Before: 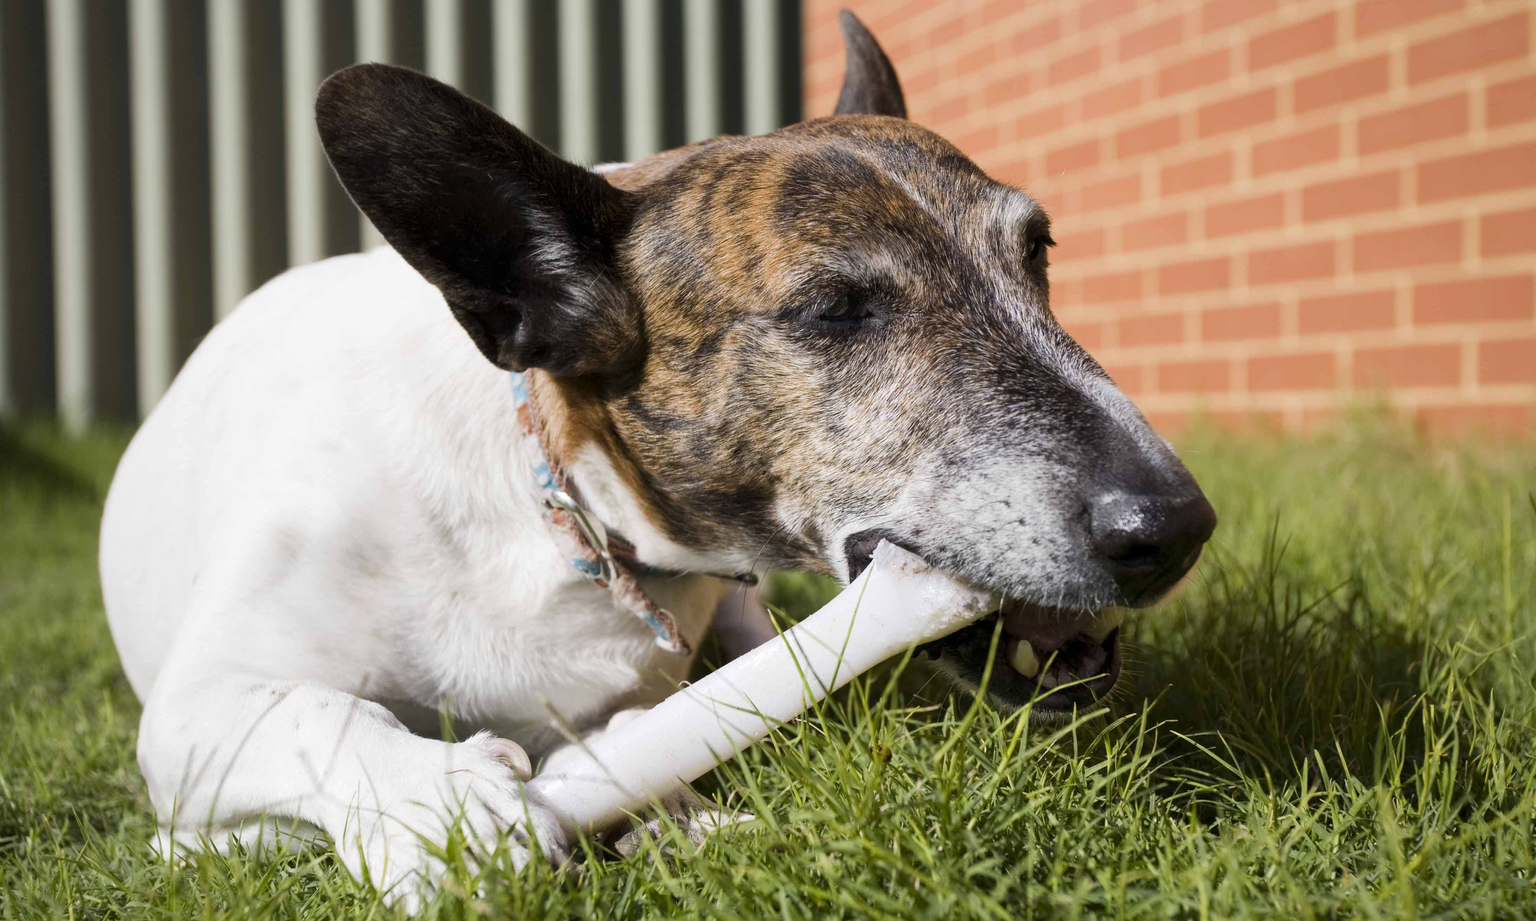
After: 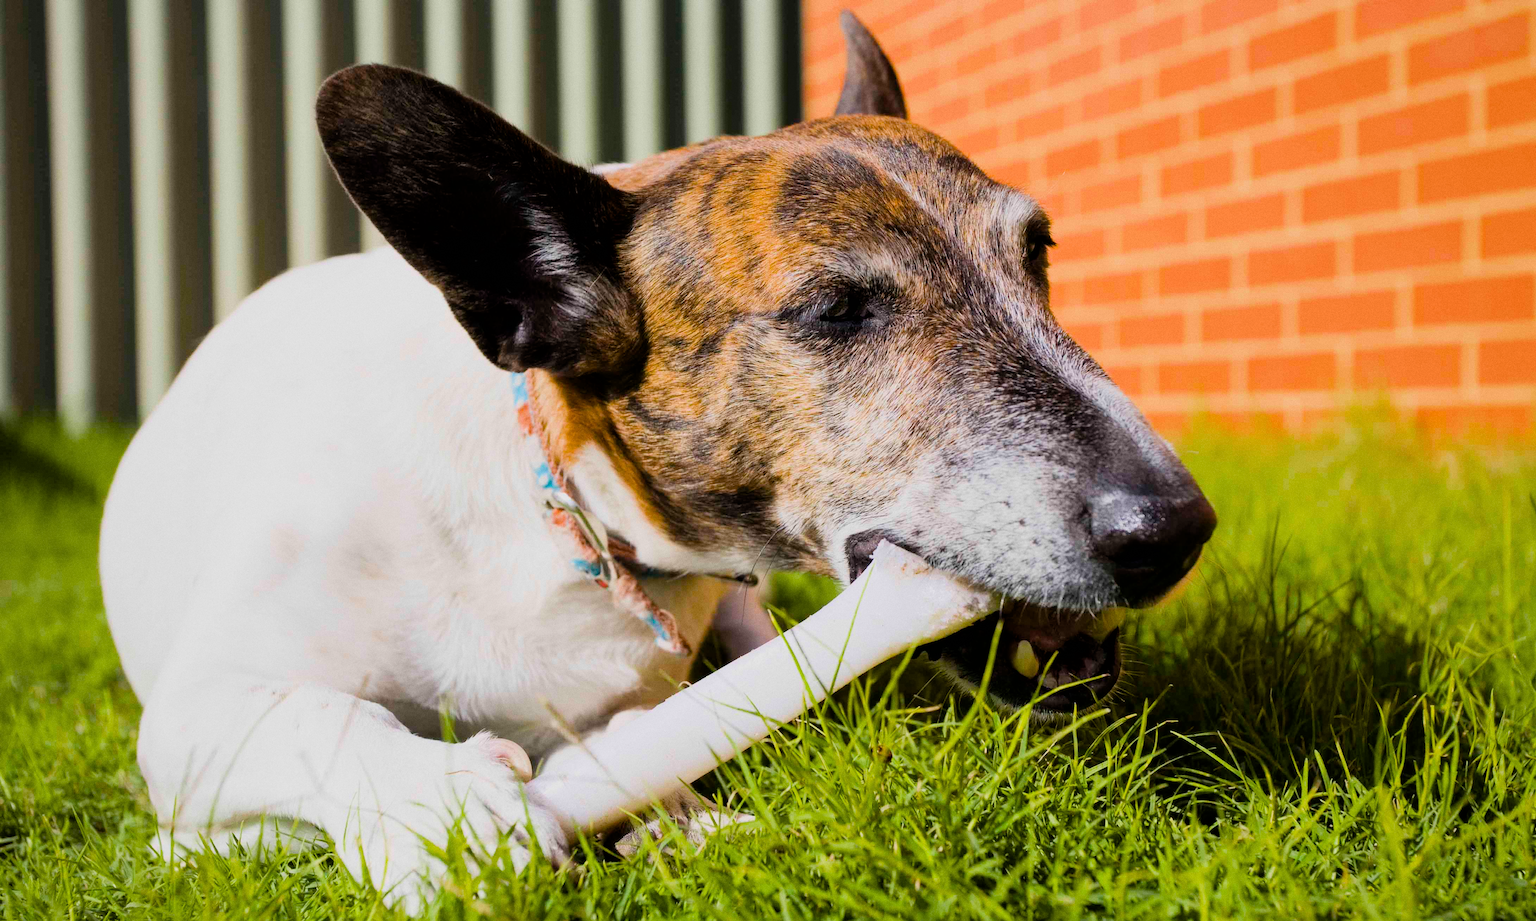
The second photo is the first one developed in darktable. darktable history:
filmic rgb: black relative exposure -7.65 EV, white relative exposure 4.56 EV, hardness 3.61, color science v6 (2022)
grain: coarseness 0.09 ISO
color balance rgb: linear chroma grading › global chroma 15%, perceptual saturation grading › global saturation 30%
exposure: black level correction 0, exposure 0.5 EV, compensate highlight preservation false
tone equalizer: on, module defaults
